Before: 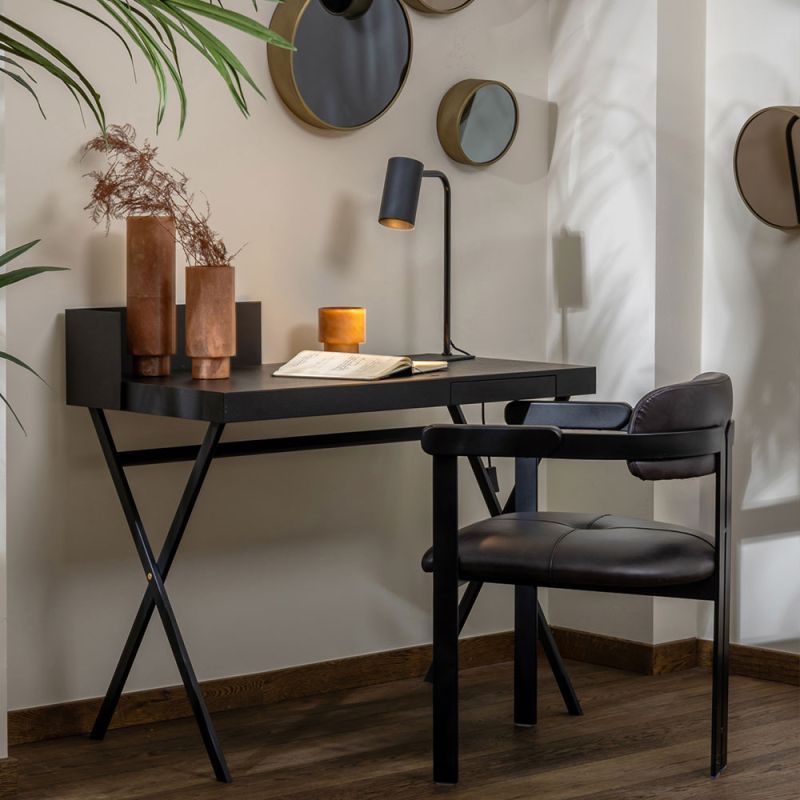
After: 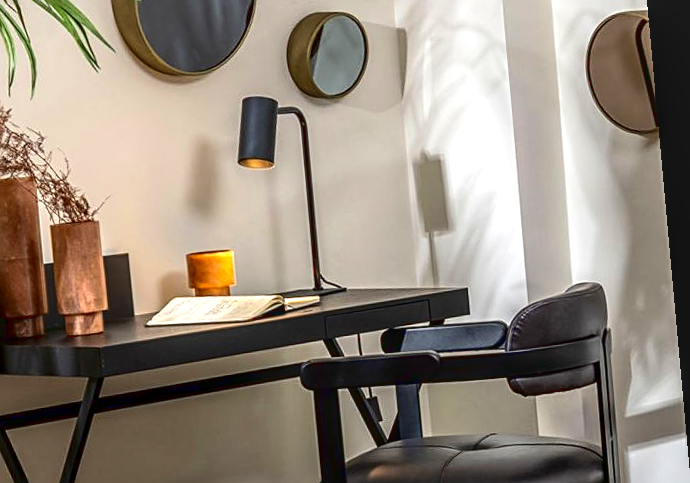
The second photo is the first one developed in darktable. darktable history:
sharpen: on, module defaults
crop: left 18.38%, top 11.092%, right 2.134%, bottom 33.217%
rotate and perspective: rotation -5.2°, automatic cropping off
exposure: black level correction 0.001, exposure 0.5 EV, compensate exposure bias true, compensate highlight preservation false
tone curve: curves: ch0 [(0, 0.032) (0.181, 0.156) (0.751, 0.762) (1, 1)], color space Lab, linked channels, preserve colors none
local contrast: detail 130%
contrast brightness saturation: contrast 0.08, saturation 0.2
